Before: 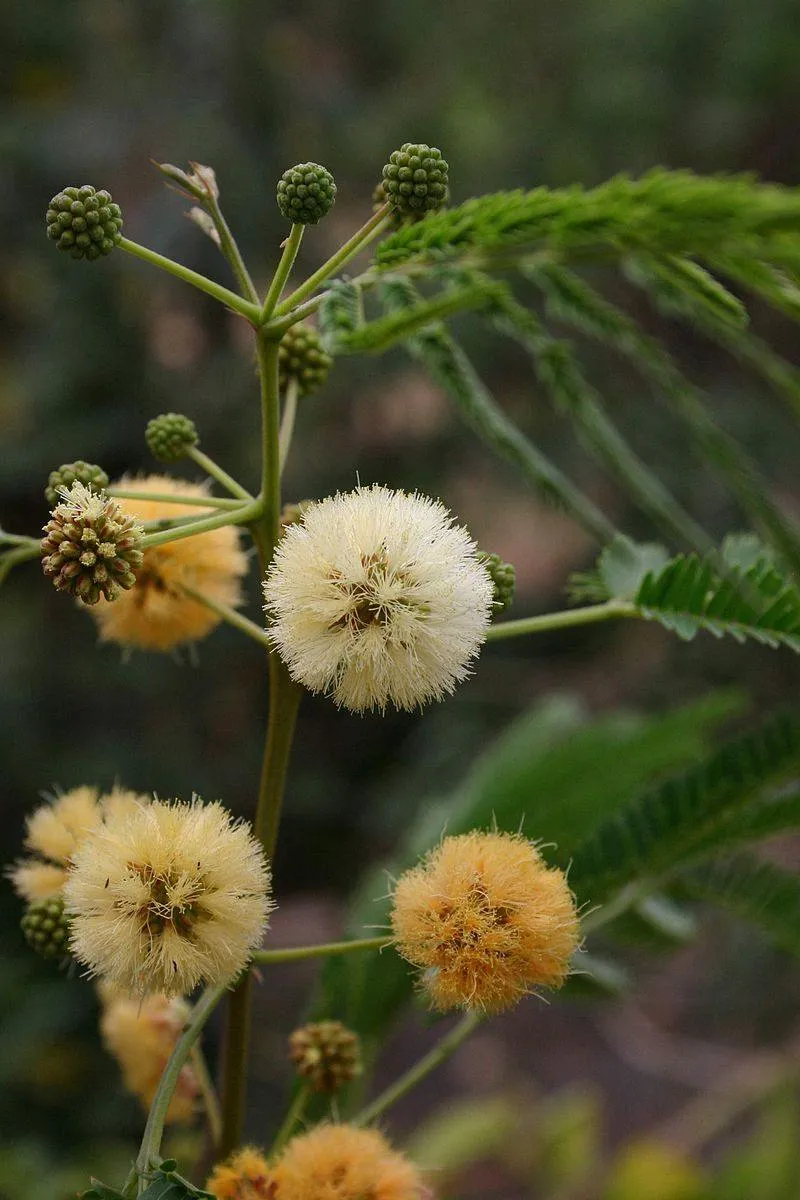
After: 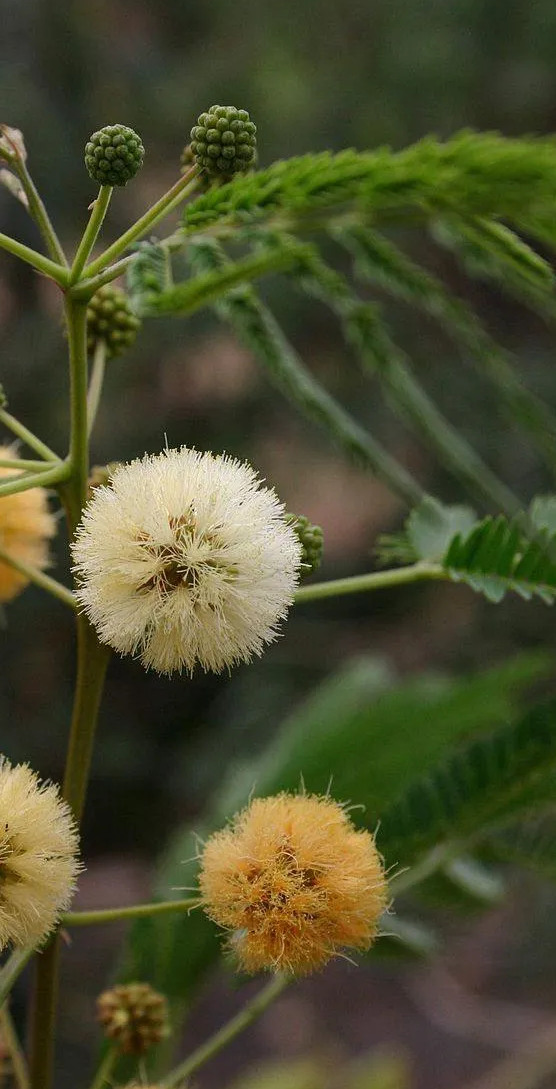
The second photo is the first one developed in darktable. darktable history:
crop and rotate: left 24.061%, top 3.183%, right 6.413%, bottom 6.009%
